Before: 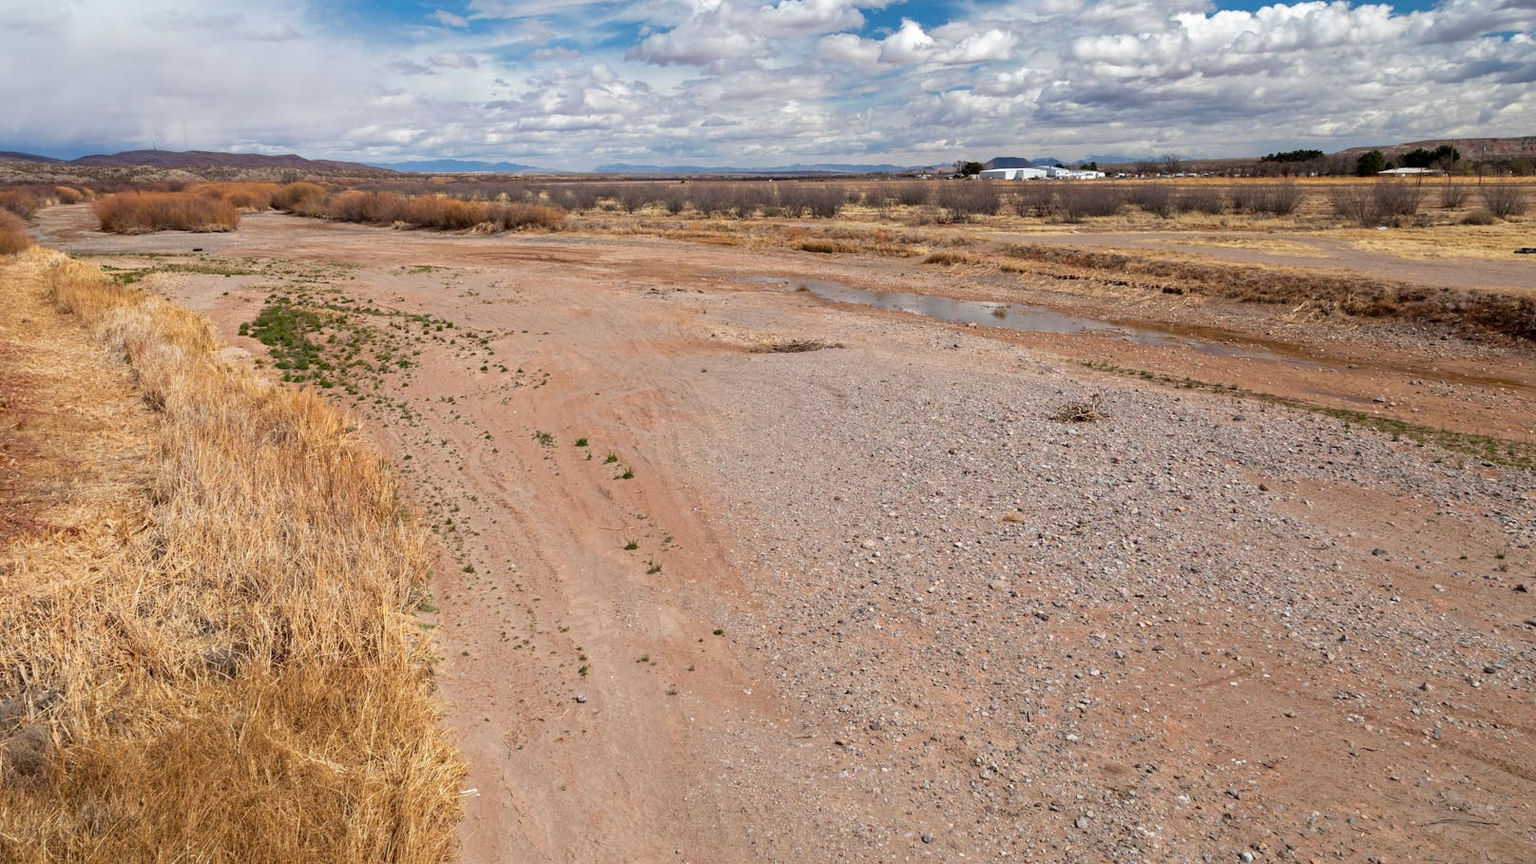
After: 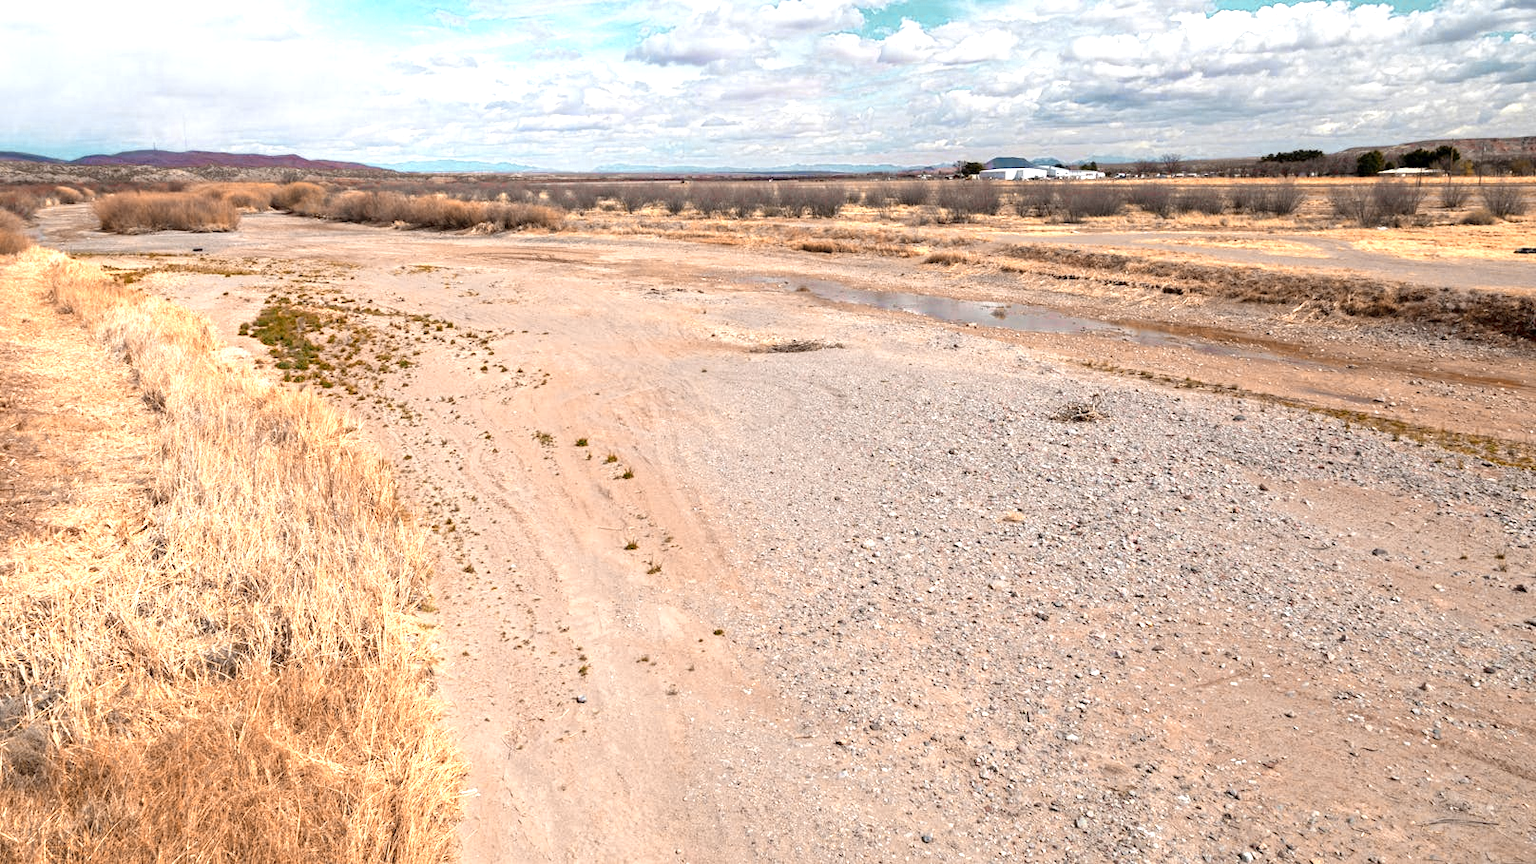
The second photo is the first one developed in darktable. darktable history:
exposure: exposure 0.603 EV, compensate highlight preservation false
color zones: curves: ch0 [(0.009, 0.528) (0.136, 0.6) (0.255, 0.586) (0.39, 0.528) (0.522, 0.584) (0.686, 0.736) (0.849, 0.561)]; ch1 [(0.045, 0.781) (0.14, 0.416) (0.257, 0.695) (0.442, 0.032) (0.738, 0.338) (0.818, 0.632) (0.891, 0.741) (1, 0.704)]; ch2 [(0, 0.667) (0.141, 0.52) (0.26, 0.37) (0.474, 0.432) (0.743, 0.286)]
